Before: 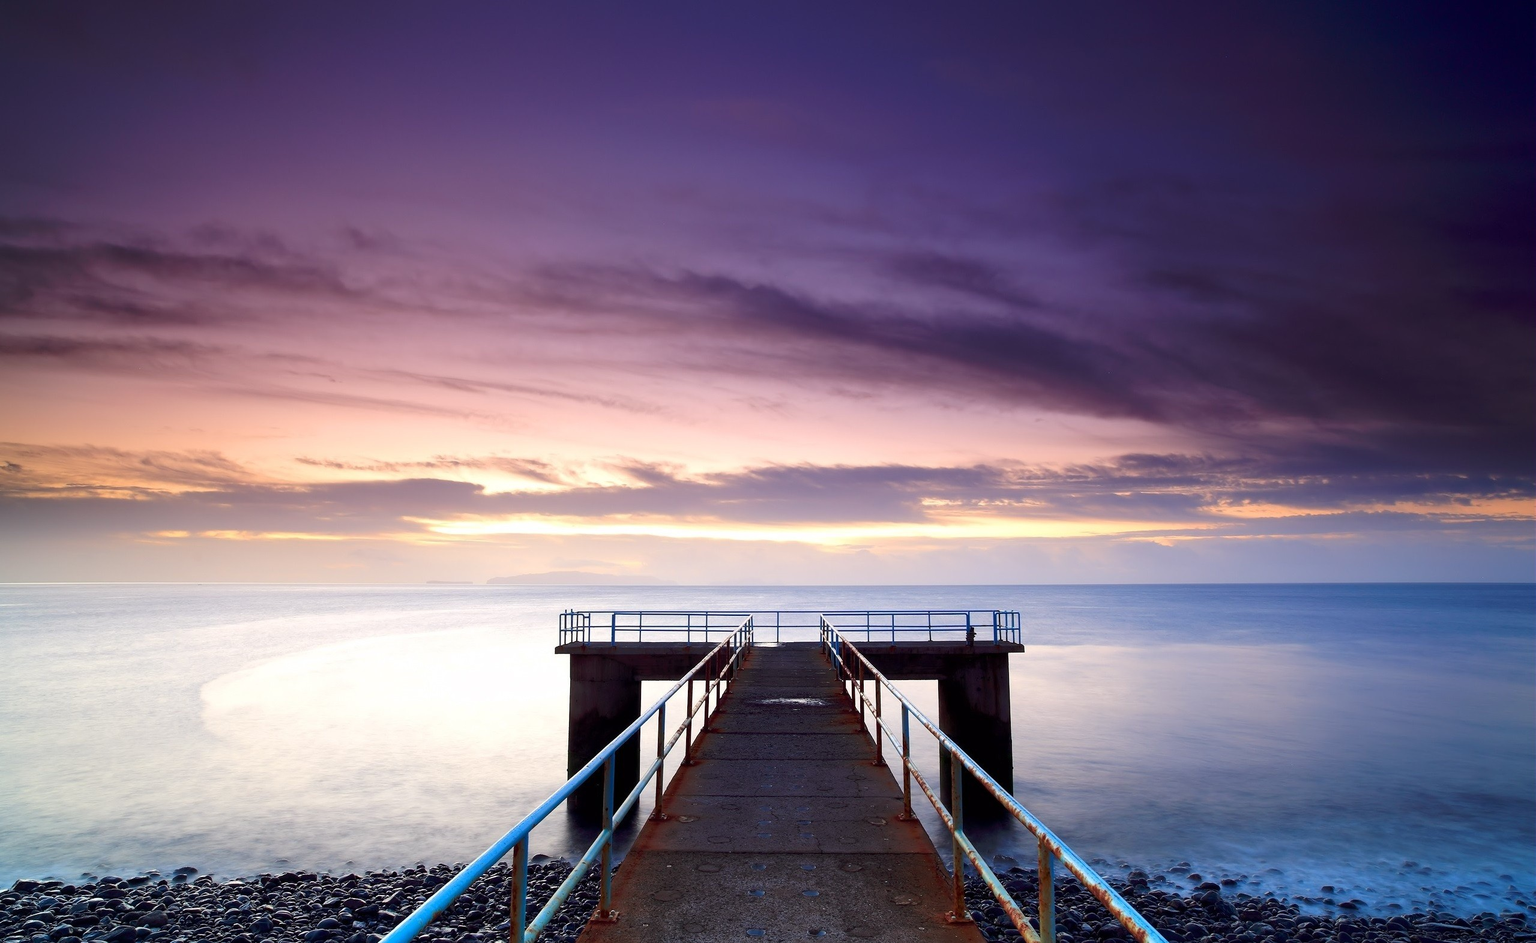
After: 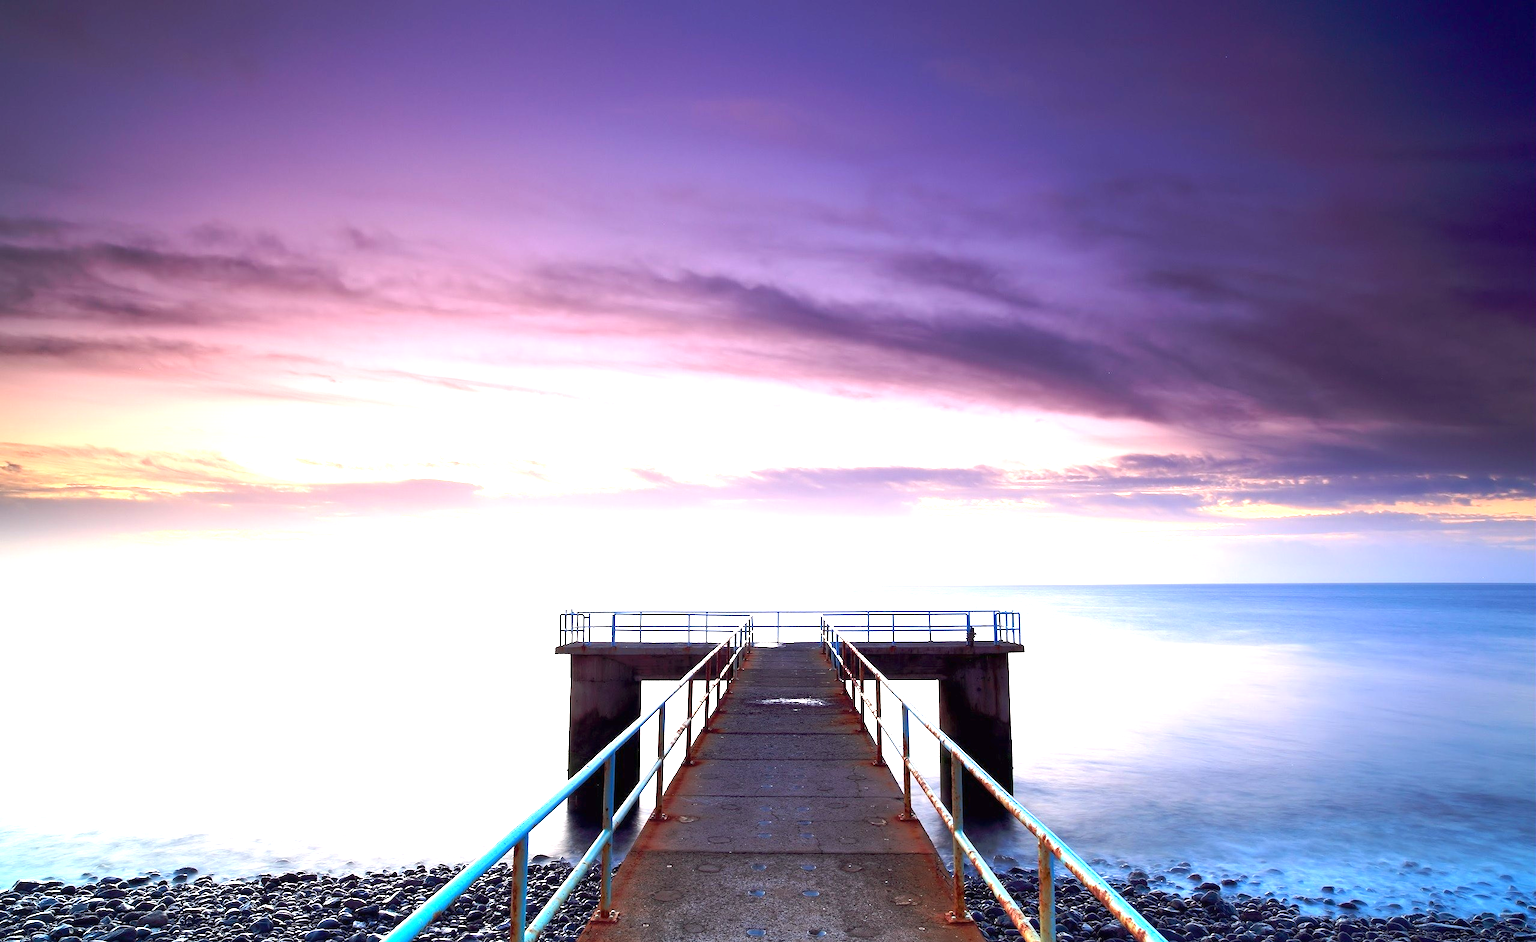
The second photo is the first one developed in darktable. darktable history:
exposure: black level correction 0, exposure 1.459 EV, compensate highlight preservation false
